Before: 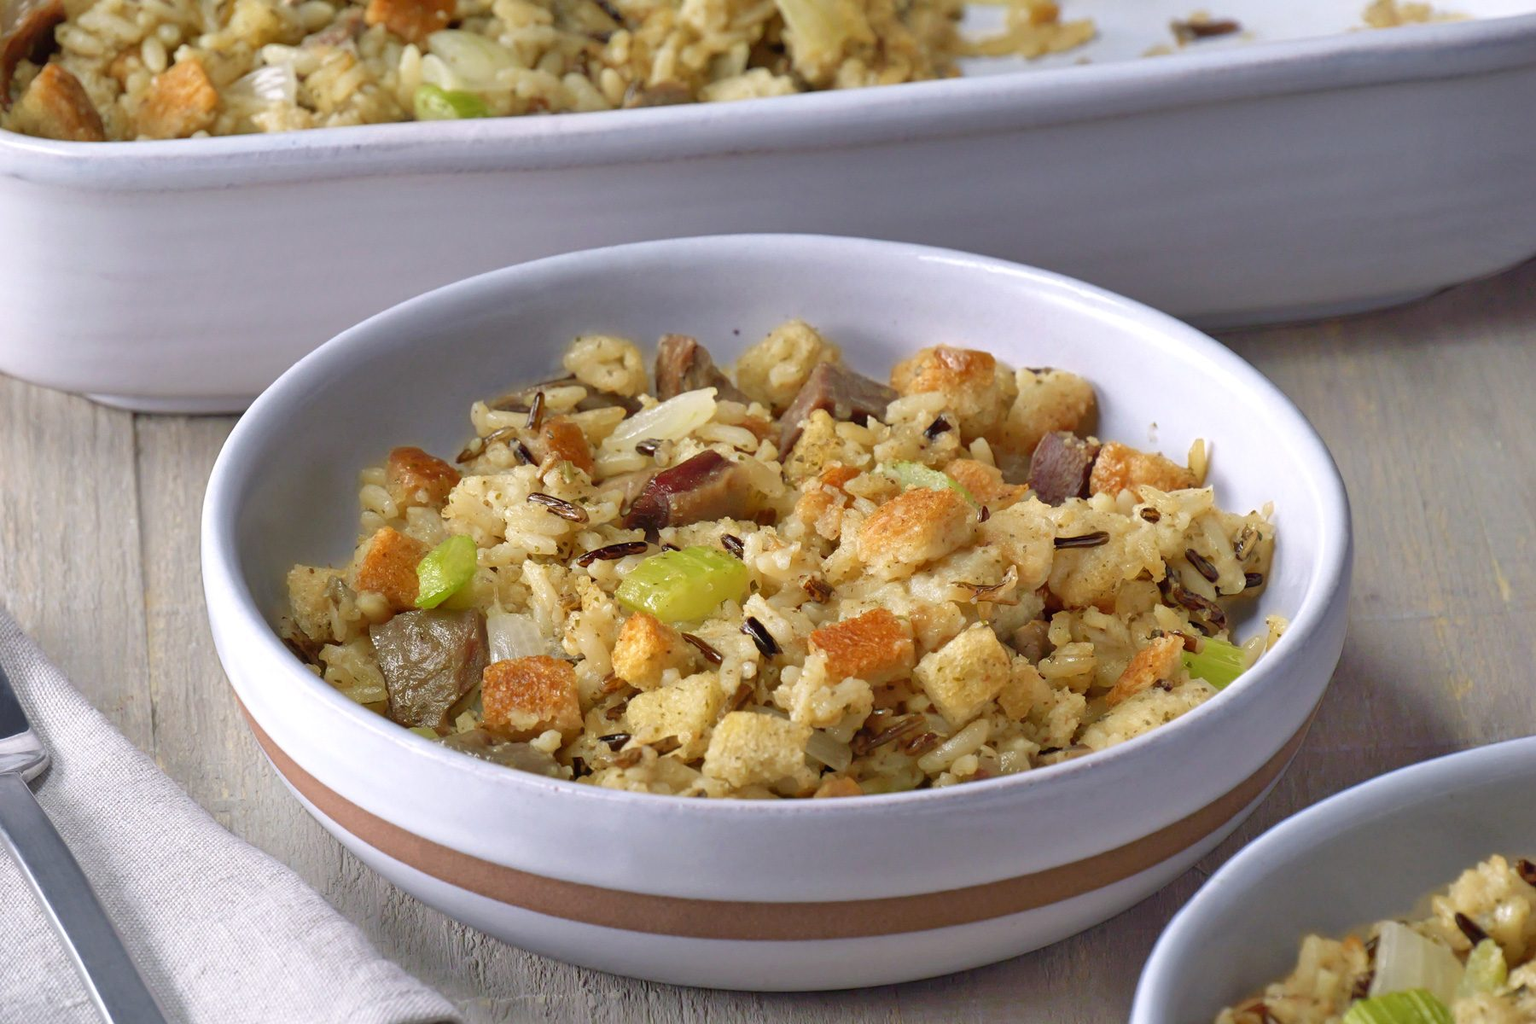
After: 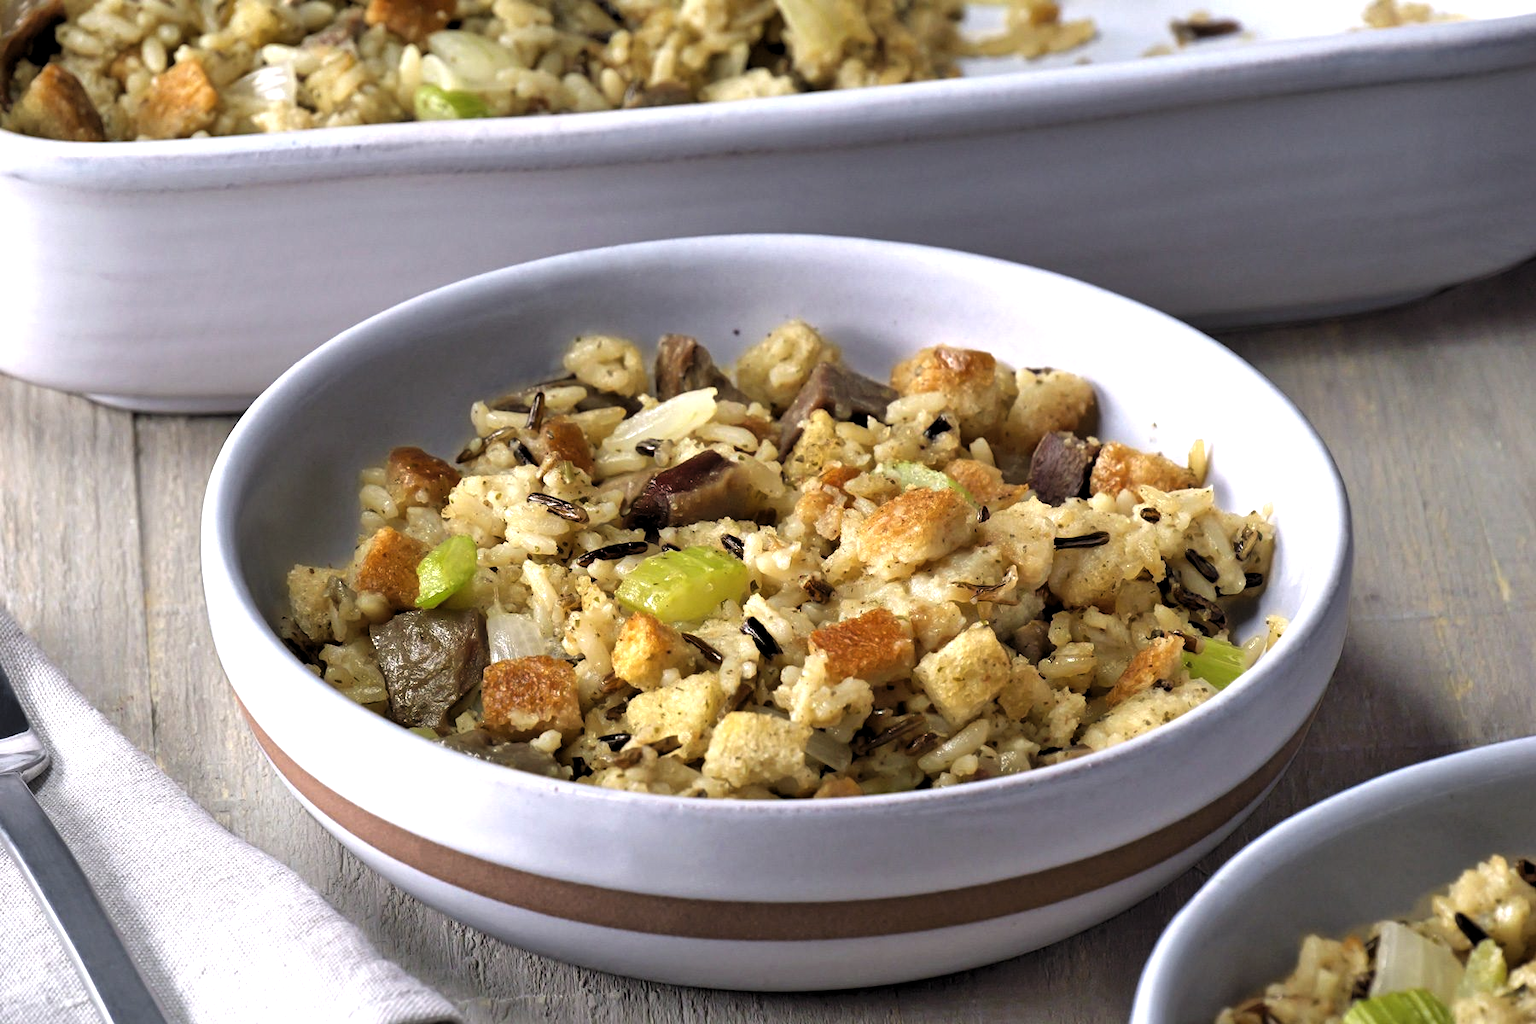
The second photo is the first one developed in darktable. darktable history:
levels: black 8.52%, levels [0.129, 0.519, 0.867]
